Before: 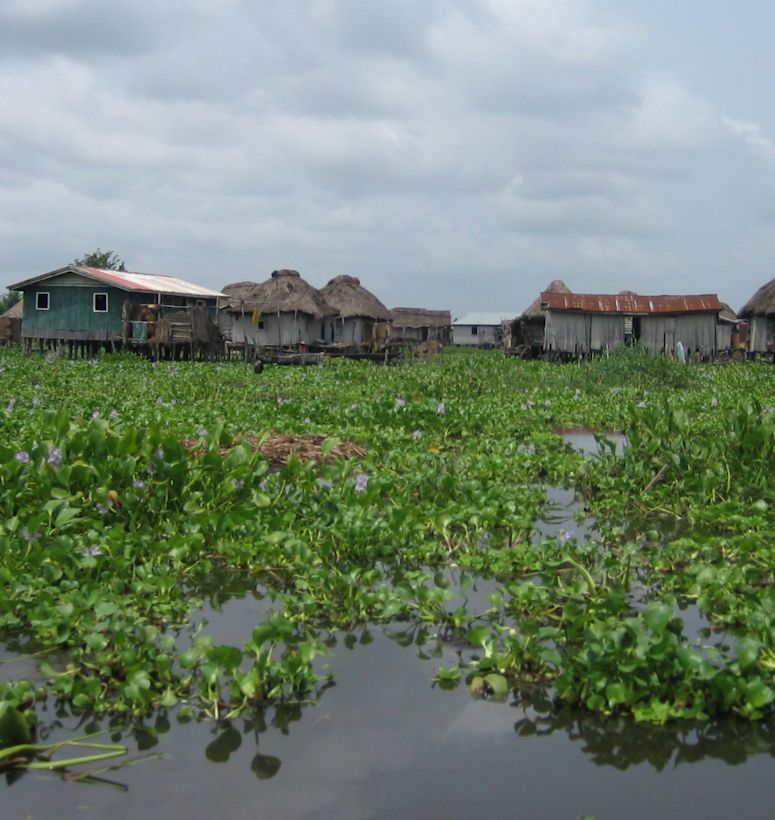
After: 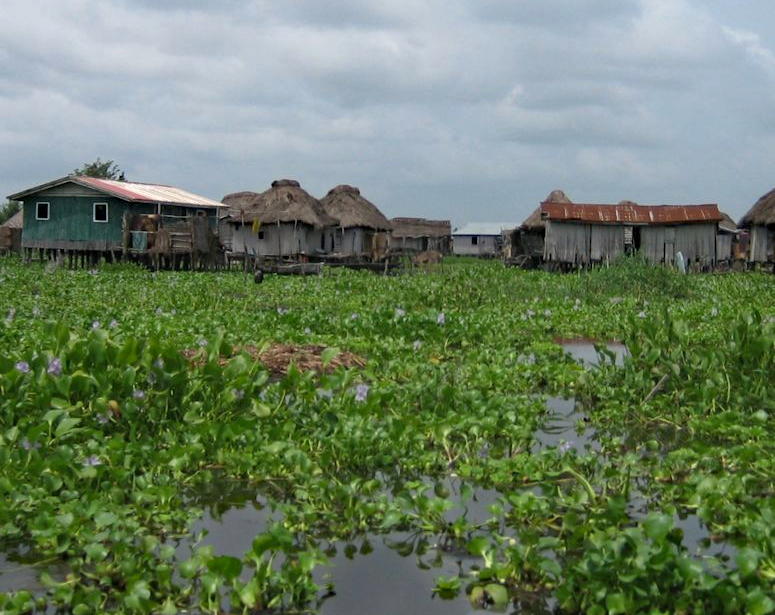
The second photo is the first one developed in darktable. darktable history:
crop: top 11.038%, bottom 13.962%
haze removal: strength 0.29, distance 0.25, compatibility mode true, adaptive false
